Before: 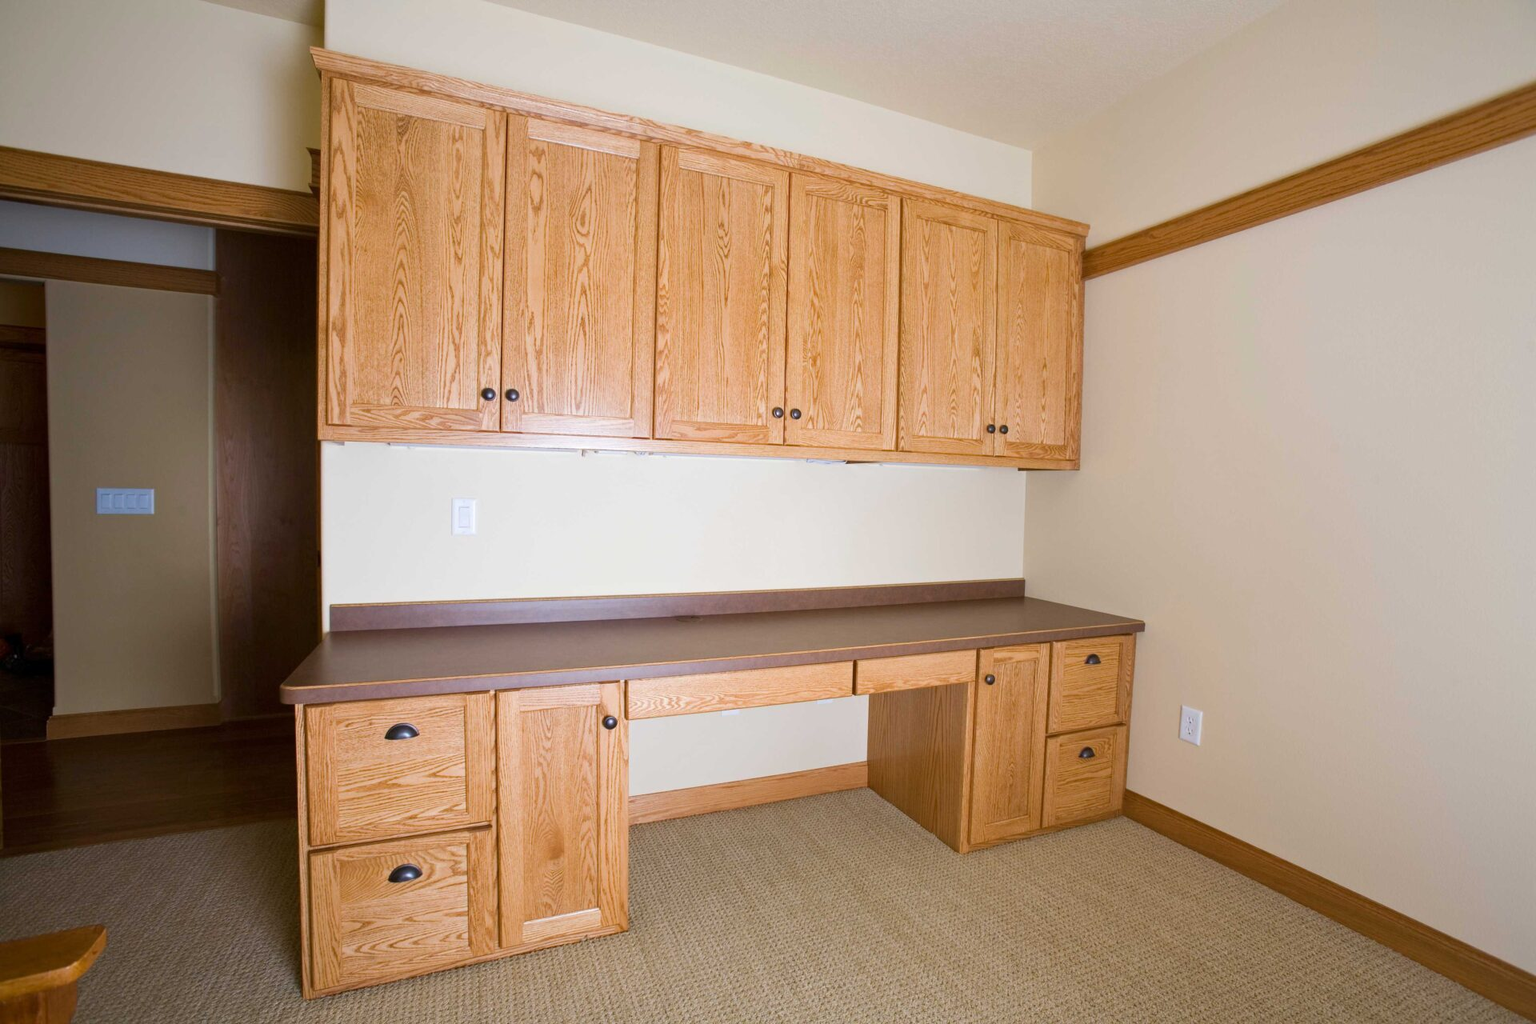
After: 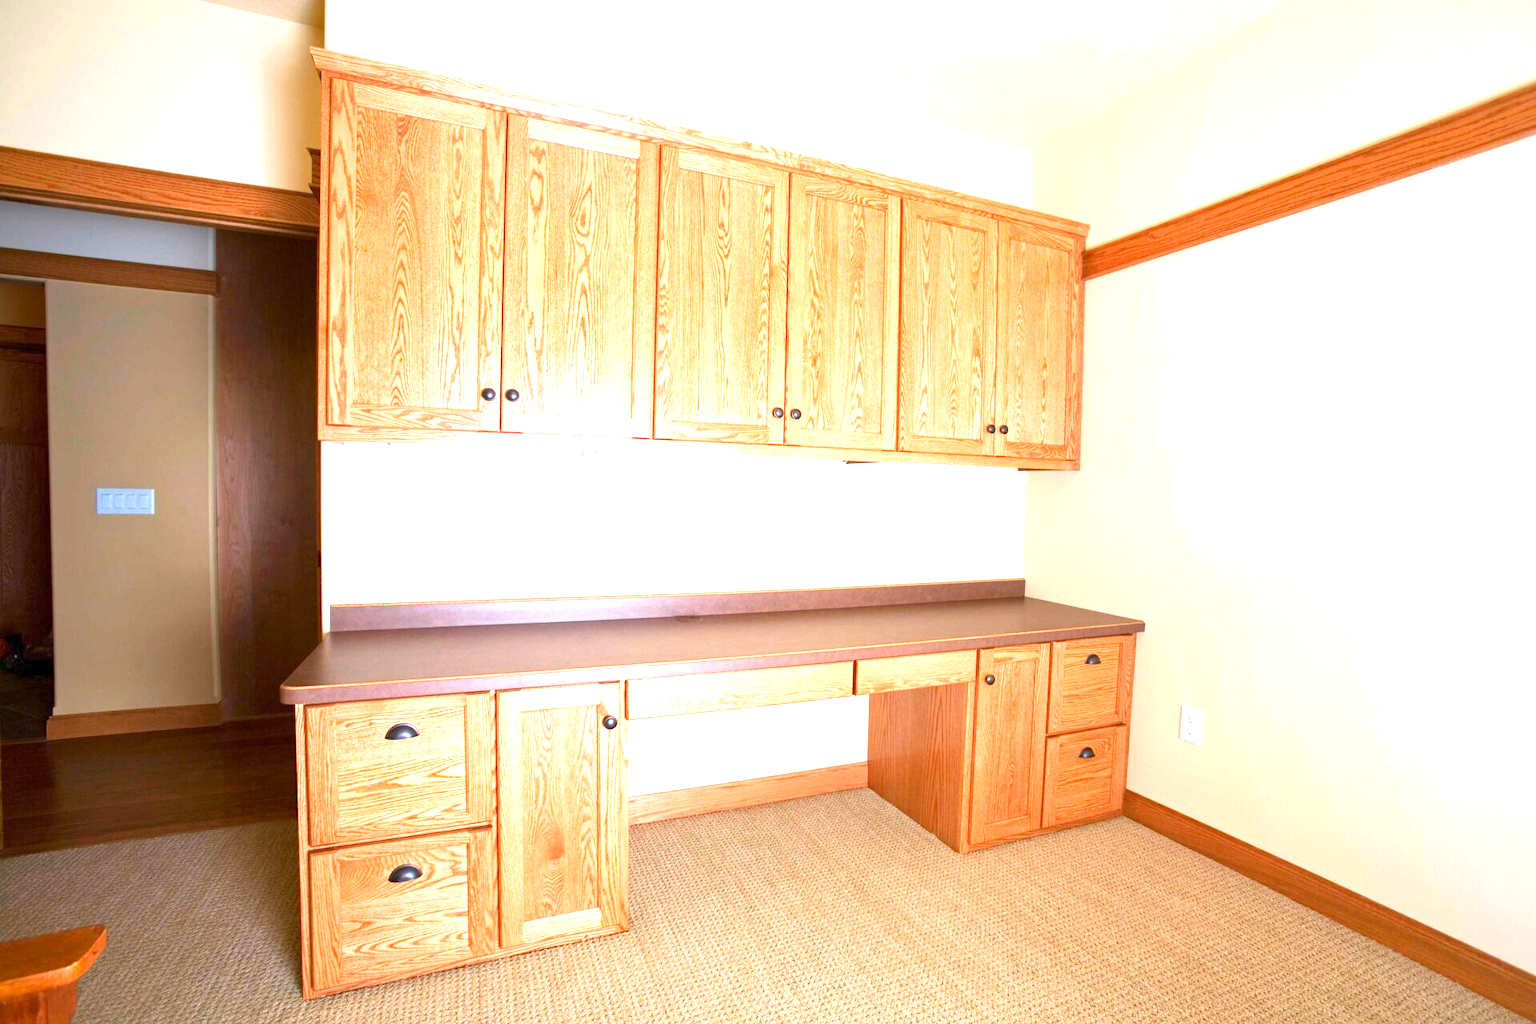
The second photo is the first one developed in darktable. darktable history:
color zones: curves: ch1 [(0.24, 0.629) (0.75, 0.5)]; ch2 [(0.255, 0.454) (0.745, 0.491)]
exposure: exposure 1.476 EV, compensate exposure bias true, compensate highlight preservation false
